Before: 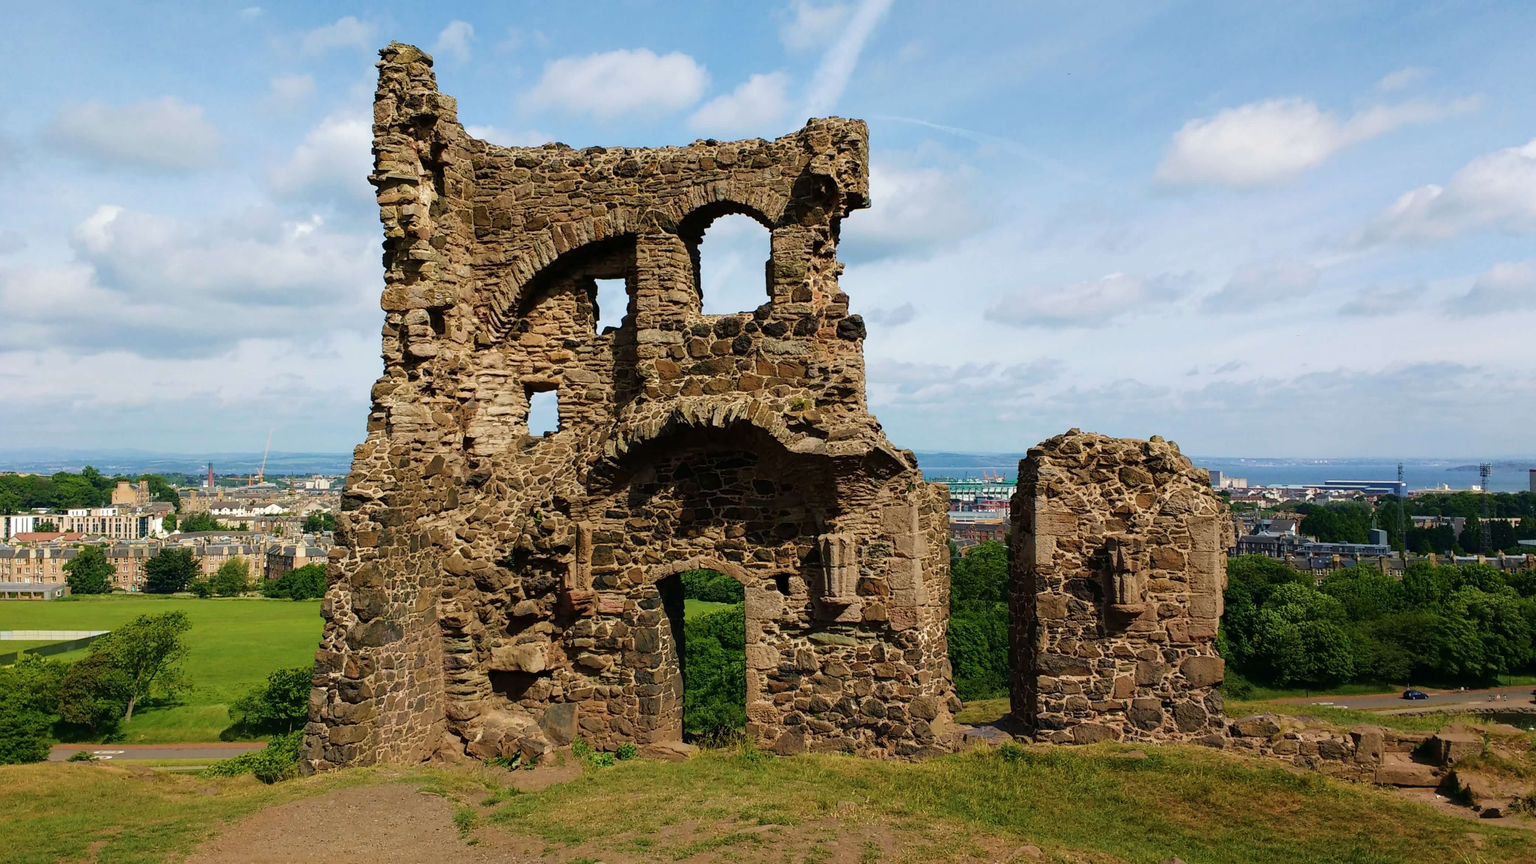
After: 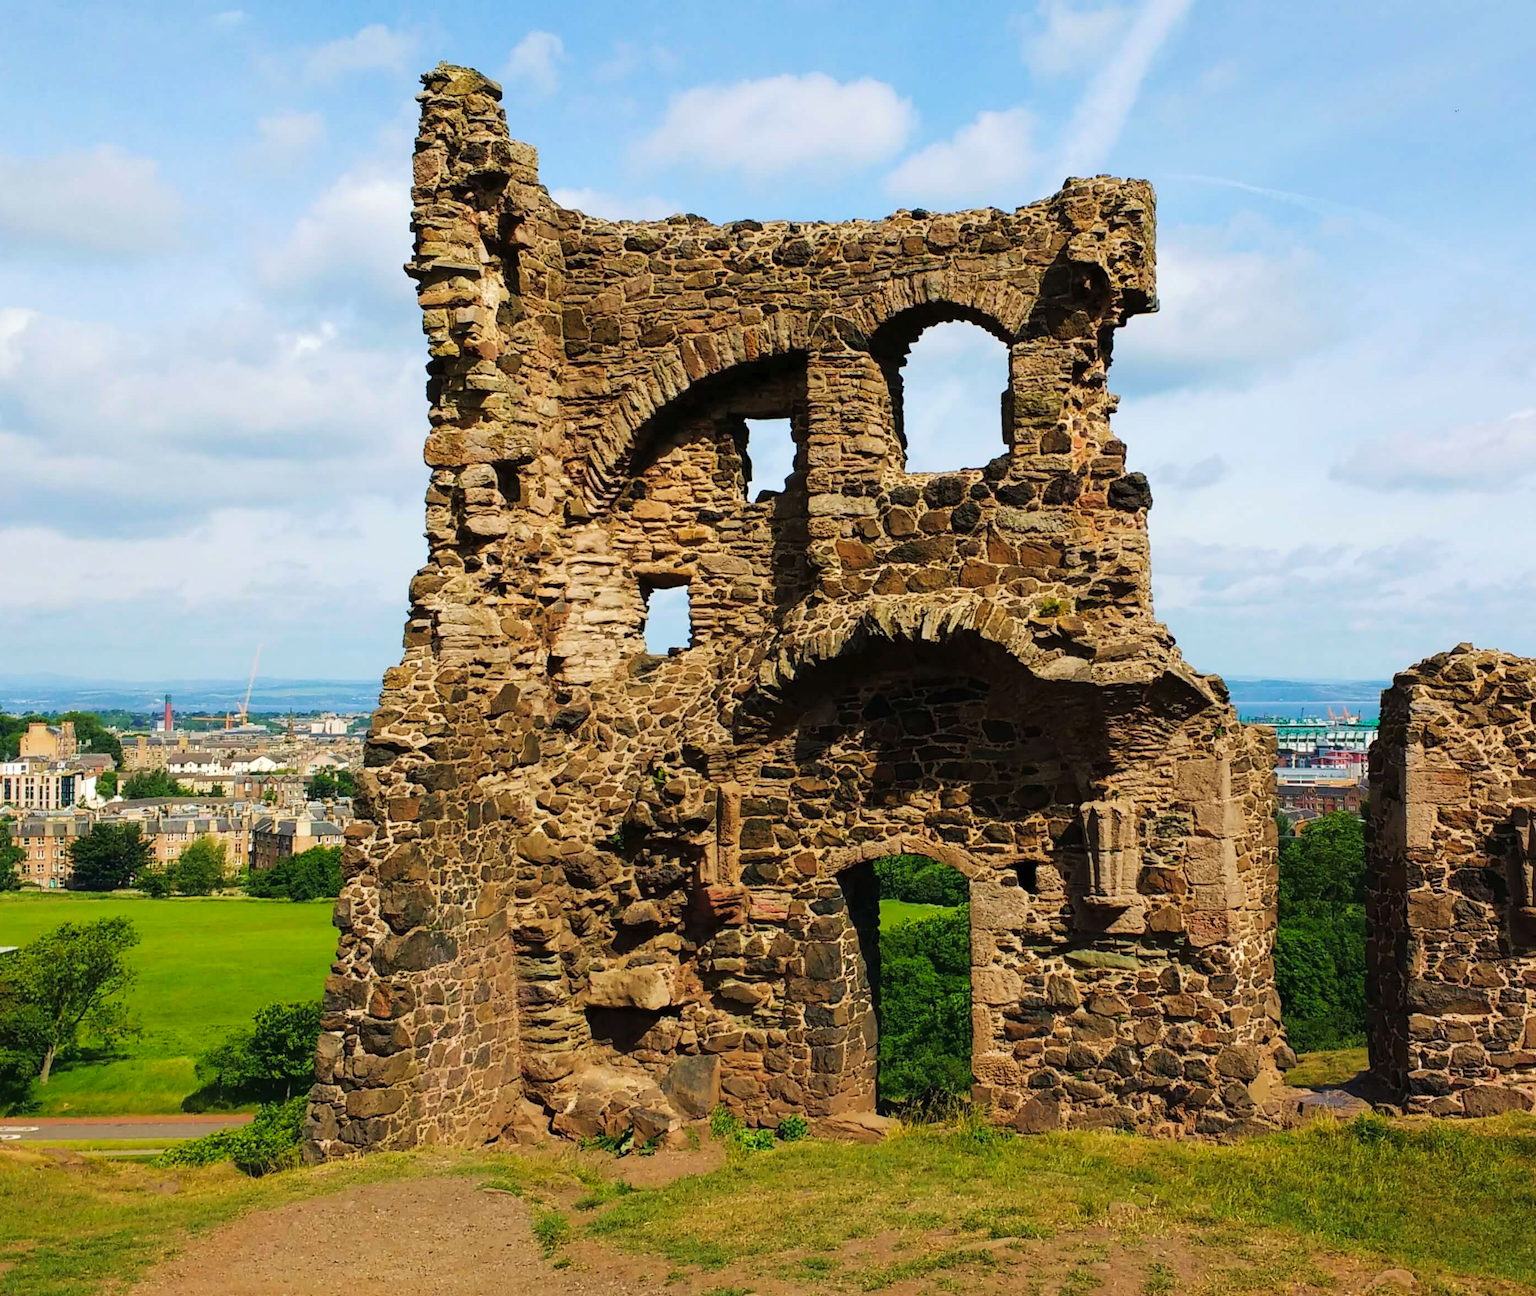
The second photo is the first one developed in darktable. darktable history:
crop and rotate: left 6.441%, right 26.914%
contrast brightness saturation: contrast 0.073, brightness 0.079, saturation 0.178
tone curve: curves: ch0 [(0, 0) (0.339, 0.306) (0.687, 0.706) (1, 1)], preserve colors none
